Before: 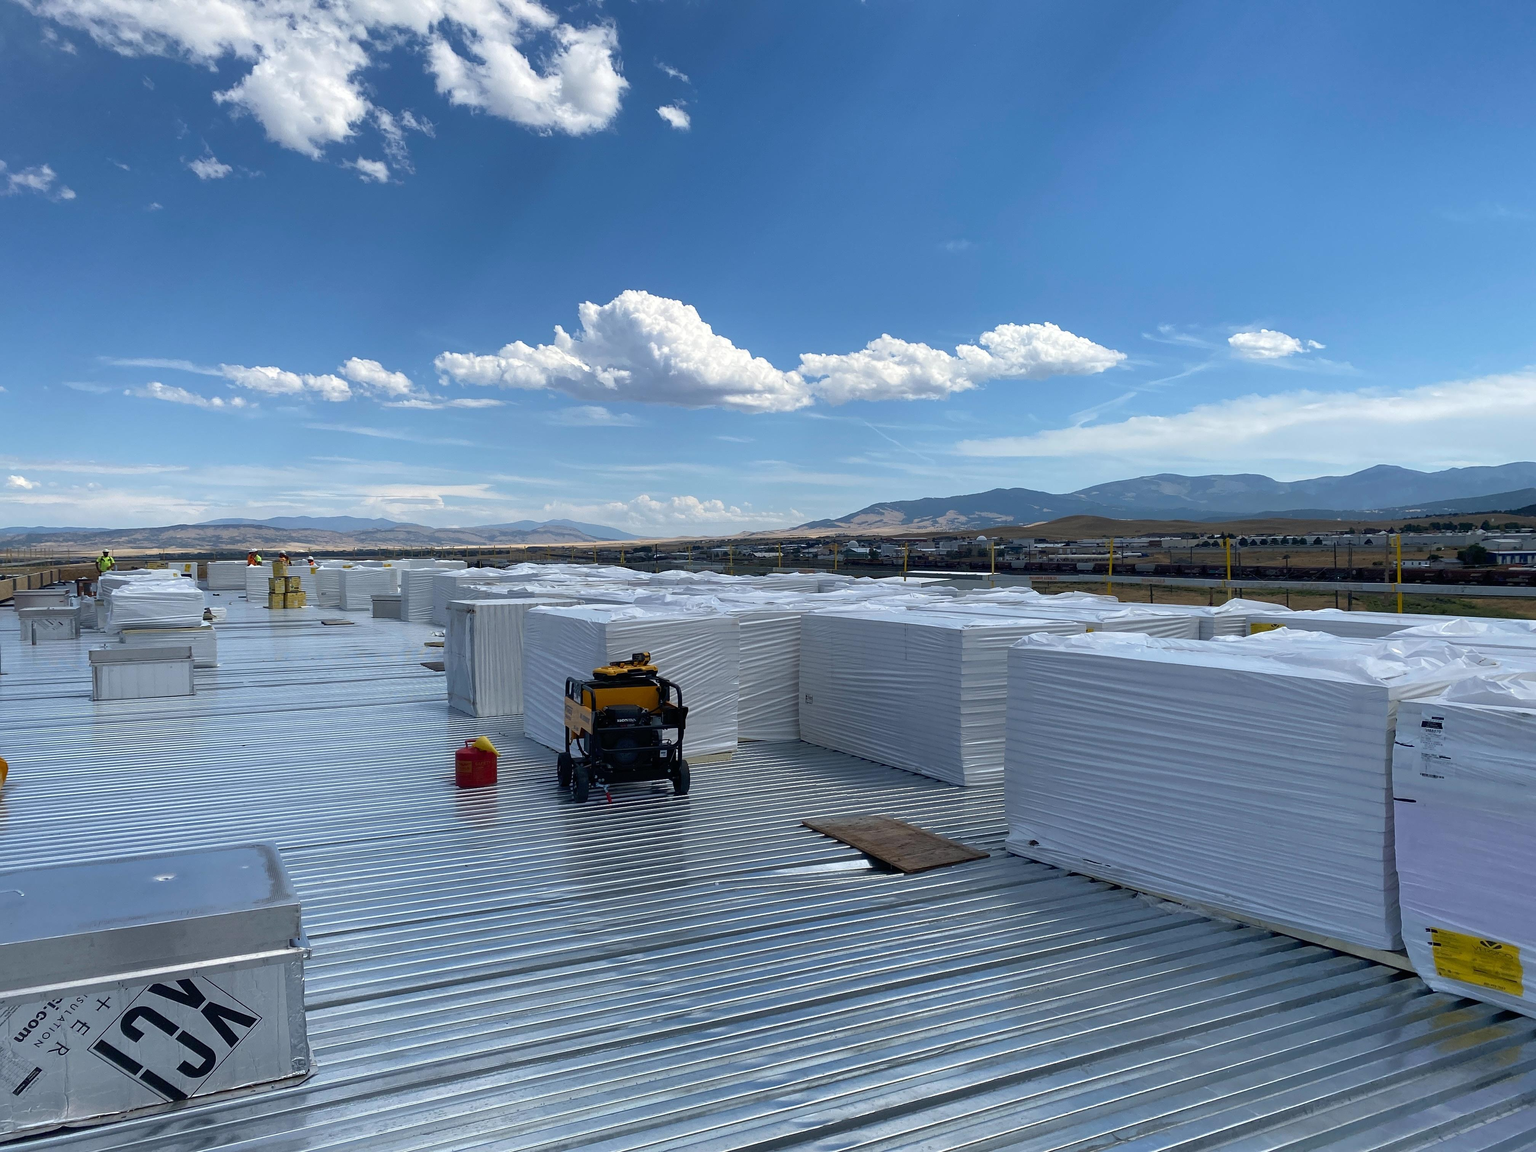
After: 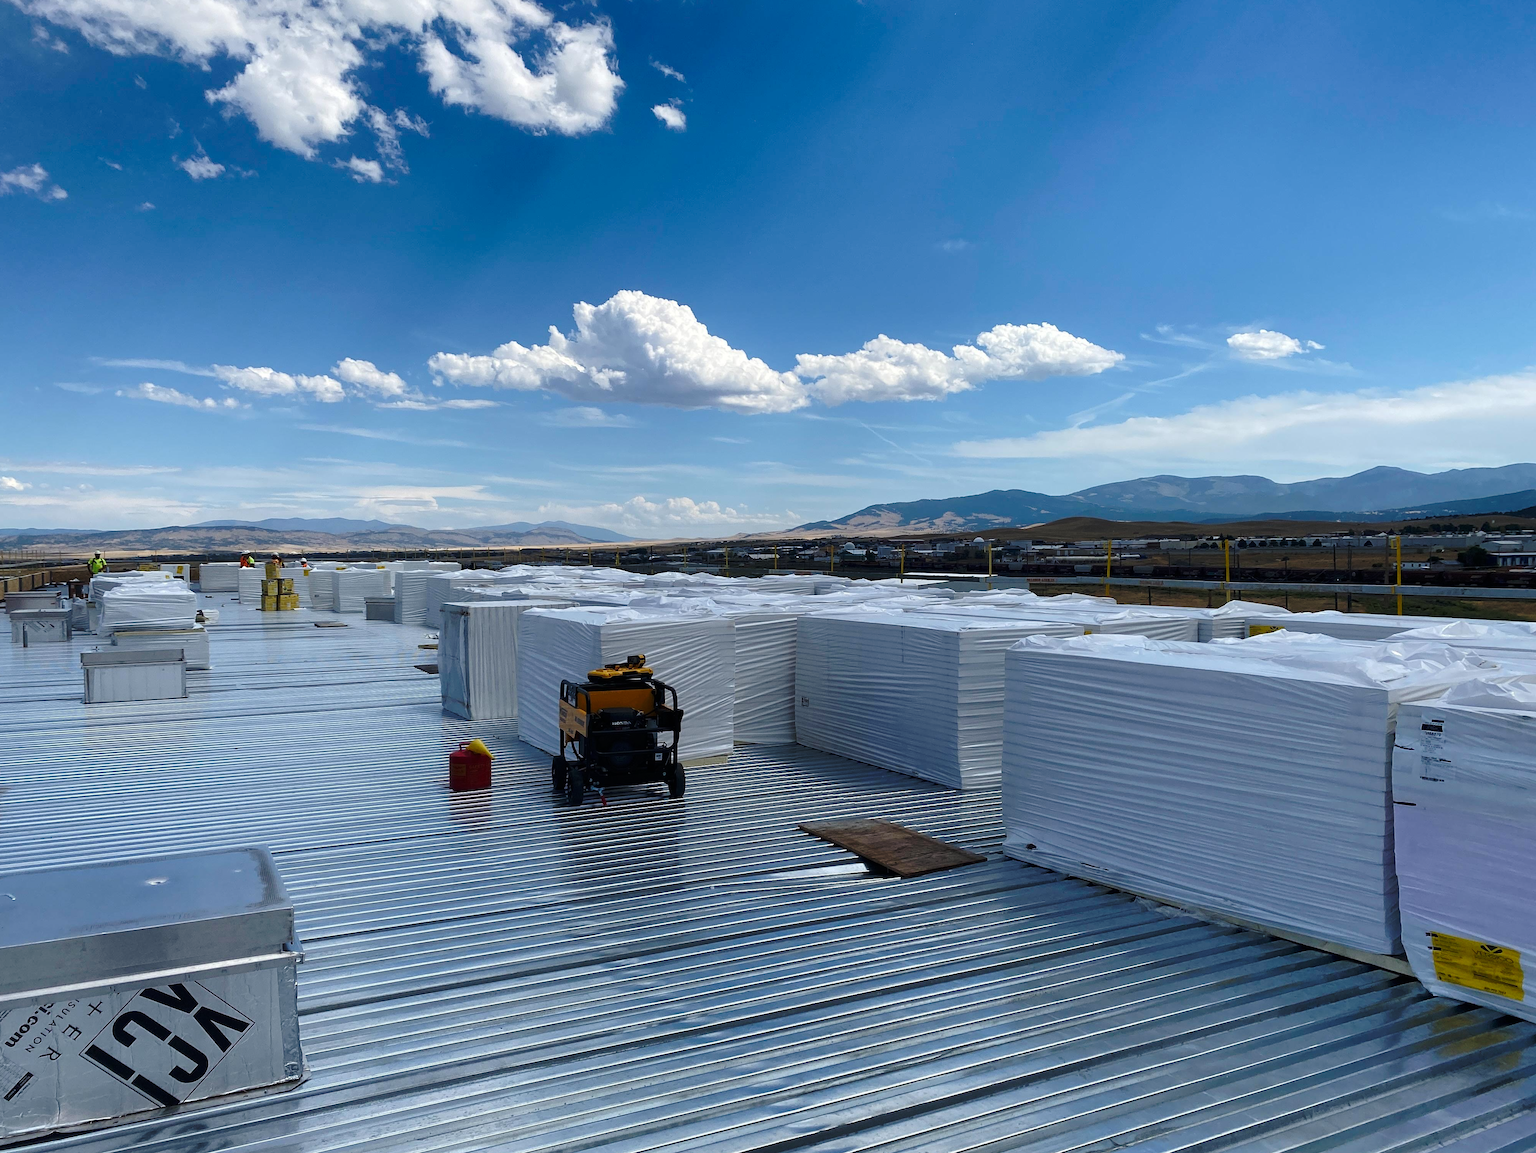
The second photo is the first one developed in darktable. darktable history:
base curve: curves: ch0 [(0, 0) (0.073, 0.04) (0.157, 0.139) (0.492, 0.492) (0.758, 0.758) (1, 1)], preserve colors none
crop and rotate: left 0.614%, top 0.179%, bottom 0.309%
